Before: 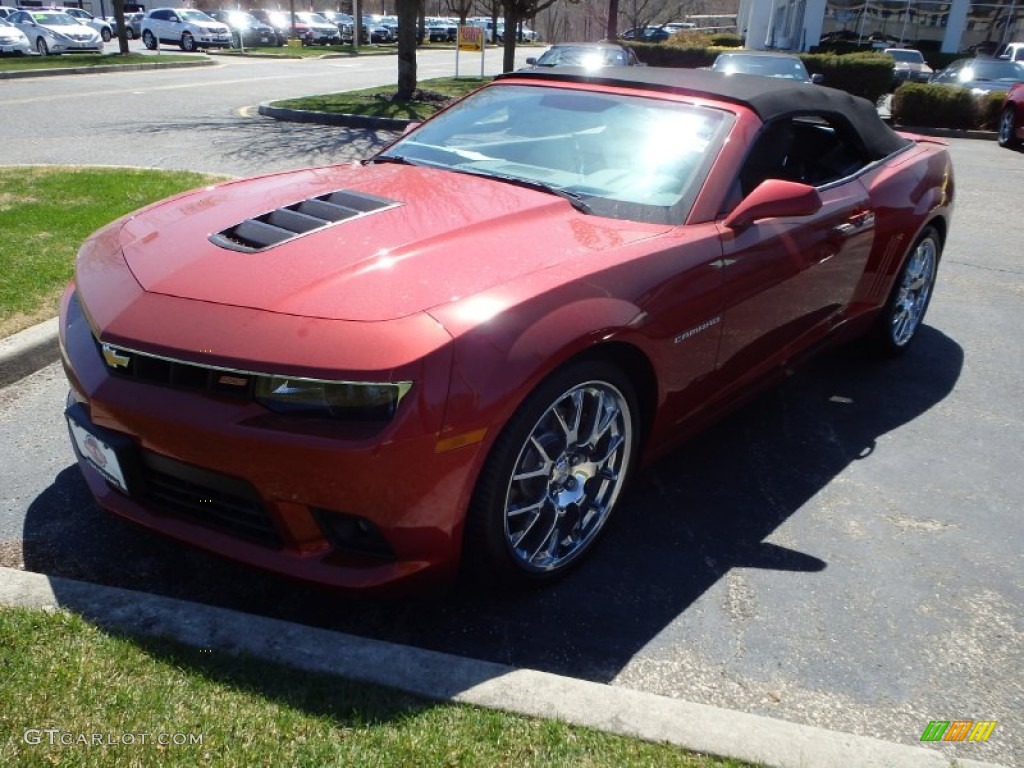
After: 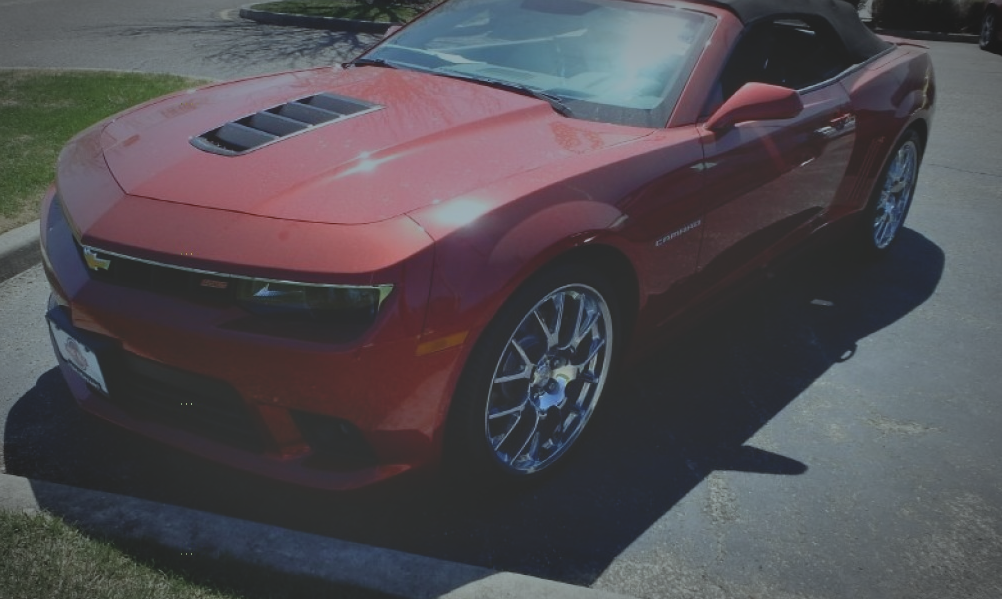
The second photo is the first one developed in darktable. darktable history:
tone curve: curves: ch0 [(0.016, 0.023) (0.248, 0.252) (0.732, 0.797) (1, 1)], color space Lab, independent channels, preserve colors none
crop and rotate: left 1.919%, top 12.738%, right 0.143%, bottom 9.224%
color correction: highlights a* -4.72, highlights b* 5.05, saturation 0.96
vignetting: saturation -0.644, automatic ratio true
shadows and highlights: soften with gaussian
color calibration: x 0.37, y 0.382, temperature 4314.44 K
contrast brightness saturation: contrast -0.273
exposure: exposure -1.514 EV, compensate highlight preservation false
